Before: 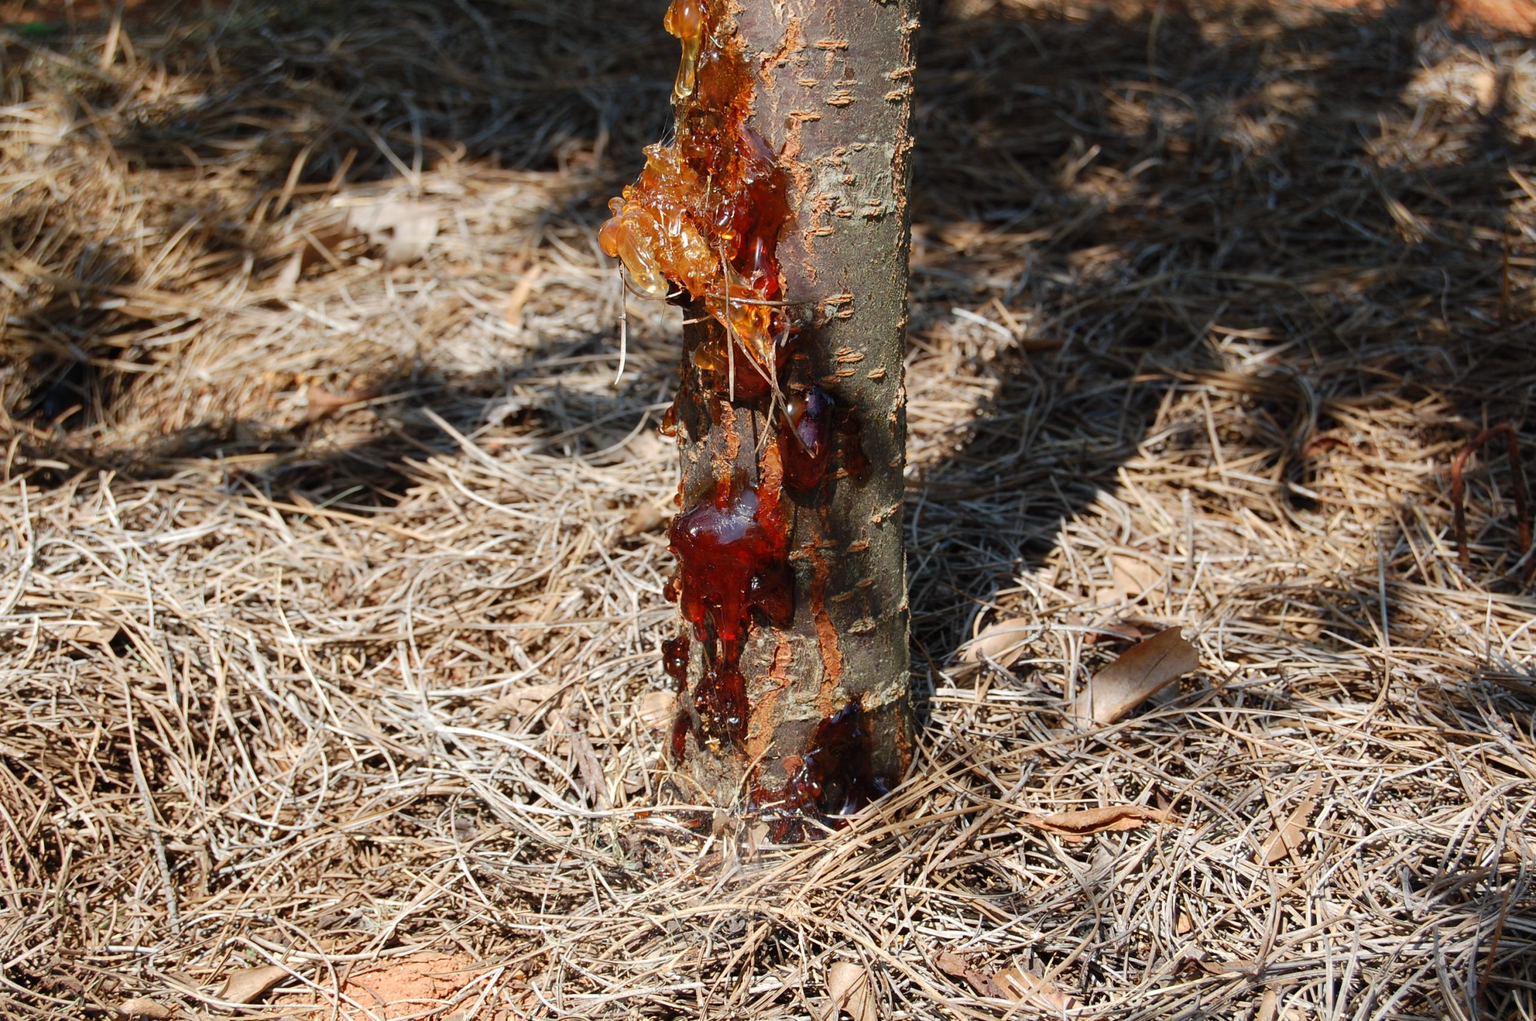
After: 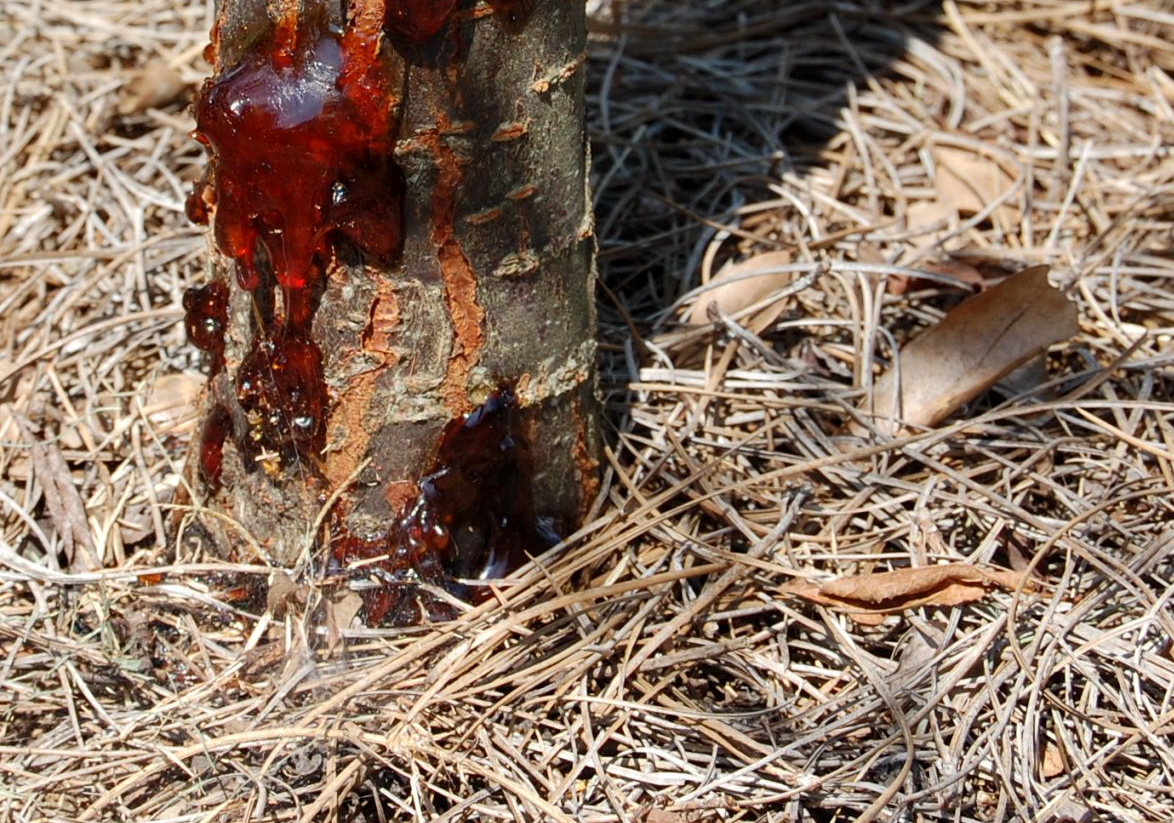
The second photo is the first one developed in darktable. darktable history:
crop: left 35.976%, top 45.819%, right 18.162%, bottom 5.807%
exposure: exposure -0.021 EV, compensate highlight preservation false
local contrast: highlights 100%, shadows 100%, detail 120%, midtone range 0.2
